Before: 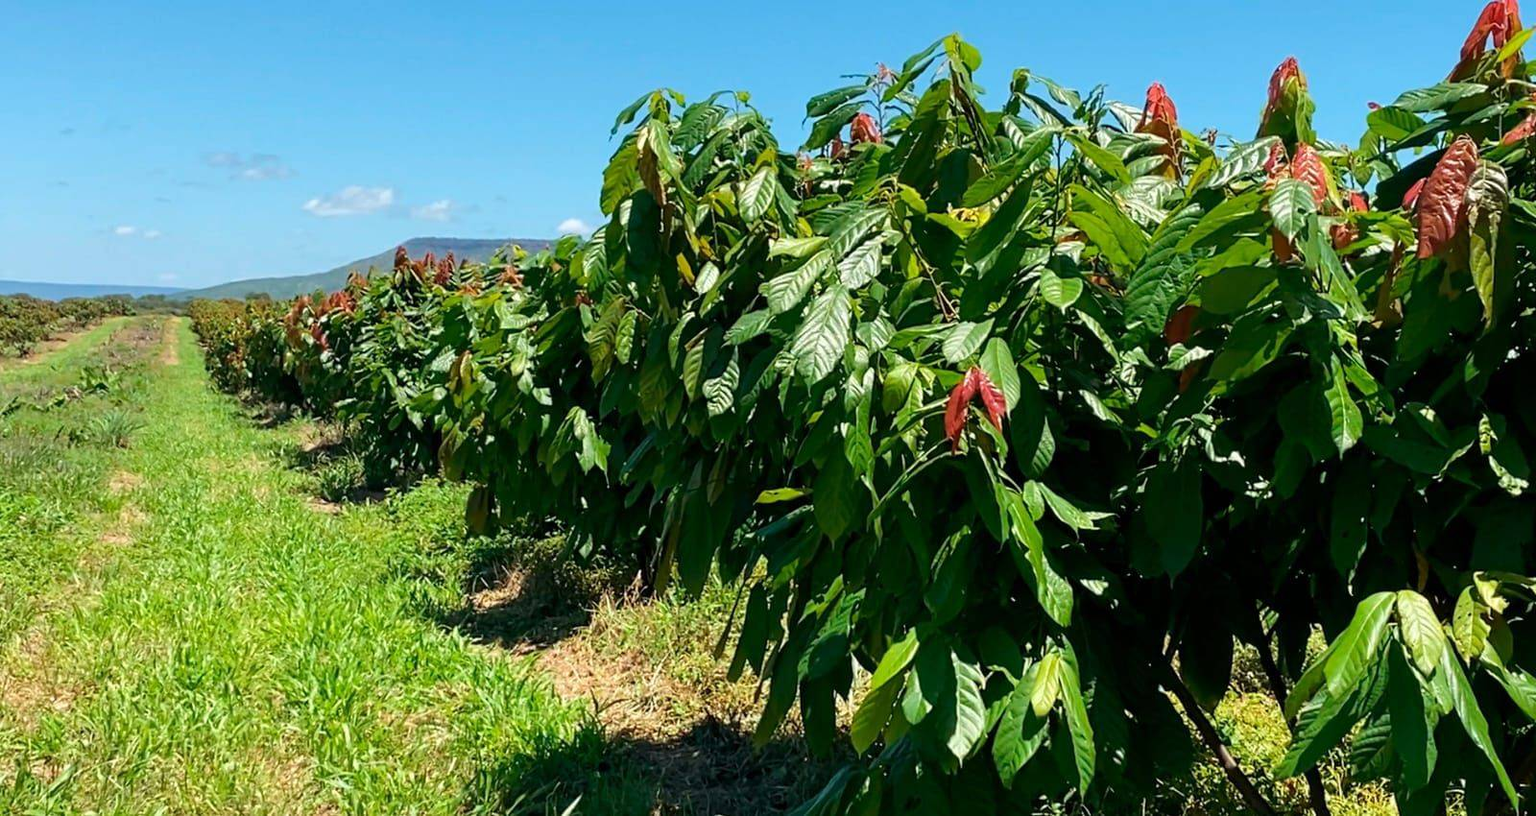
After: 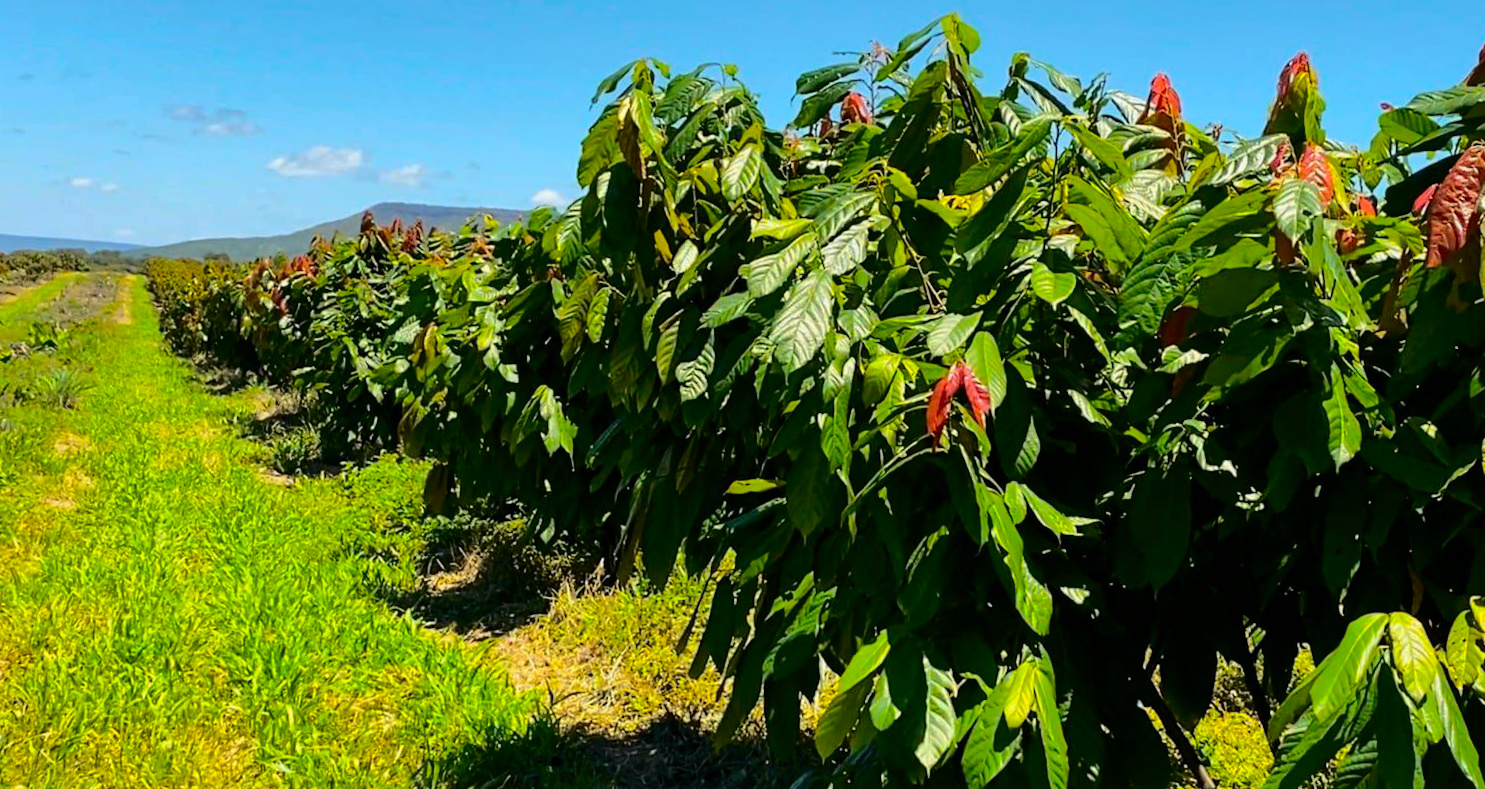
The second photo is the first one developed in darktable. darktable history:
crop and rotate: angle -2.38°
exposure: exposure -0.242 EV, compensate highlight preservation false
tone curve: curves: ch0 [(0, 0) (0.136, 0.084) (0.346, 0.366) (0.489, 0.559) (0.66, 0.748) (0.849, 0.902) (1, 0.974)]; ch1 [(0, 0) (0.353, 0.344) (0.45, 0.46) (0.498, 0.498) (0.521, 0.512) (0.563, 0.559) (0.592, 0.605) (0.641, 0.673) (1, 1)]; ch2 [(0, 0) (0.333, 0.346) (0.375, 0.375) (0.424, 0.43) (0.476, 0.492) (0.502, 0.502) (0.524, 0.531) (0.579, 0.61) (0.612, 0.644) (0.641, 0.722) (1, 1)], color space Lab, independent channels, preserve colors none
shadows and highlights: shadows 40, highlights -60
tone equalizer: -8 EV -0.417 EV, -7 EV -0.389 EV, -6 EV -0.333 EV, -5 EV -0.222 EV, -3 EV 0.222 EV, -2 EV 0.333 EV, -1 EV 0.389 EV, +0 EV 0.417 EV, edges refinement/feathering 500, mask exposure compensation -1.57 EV, preserve details no
